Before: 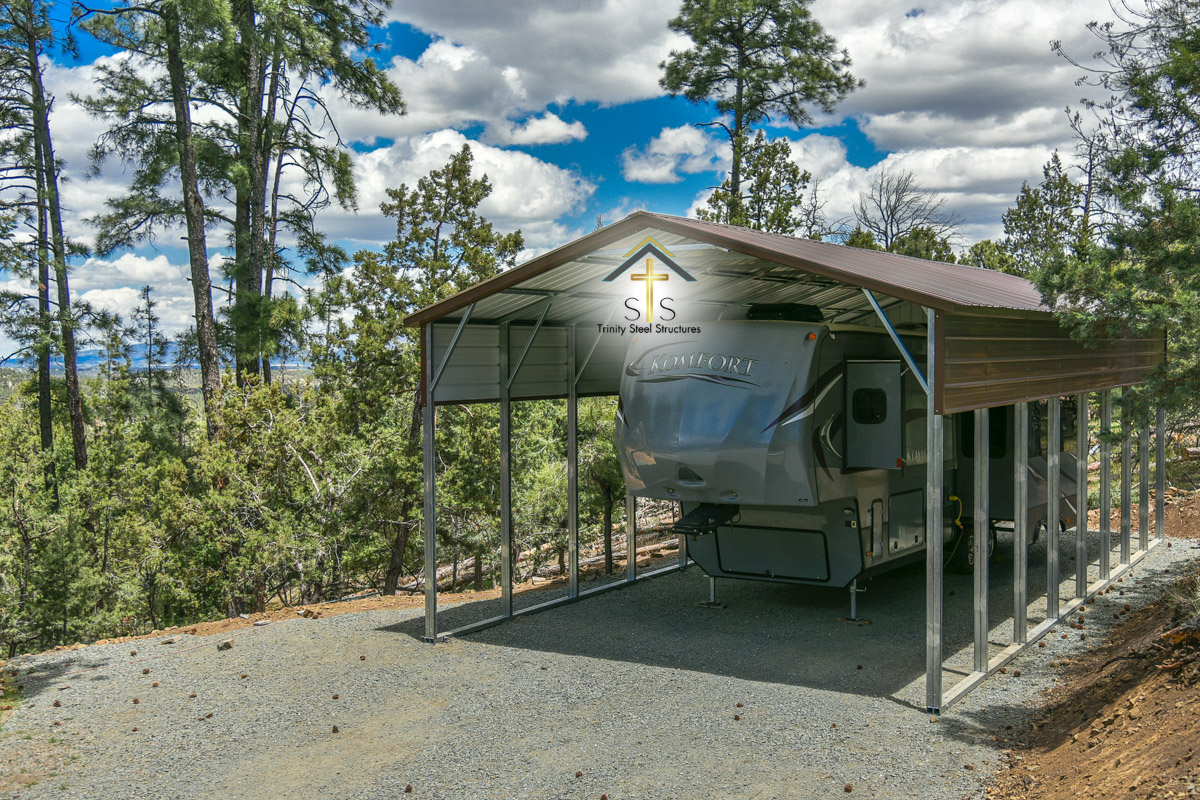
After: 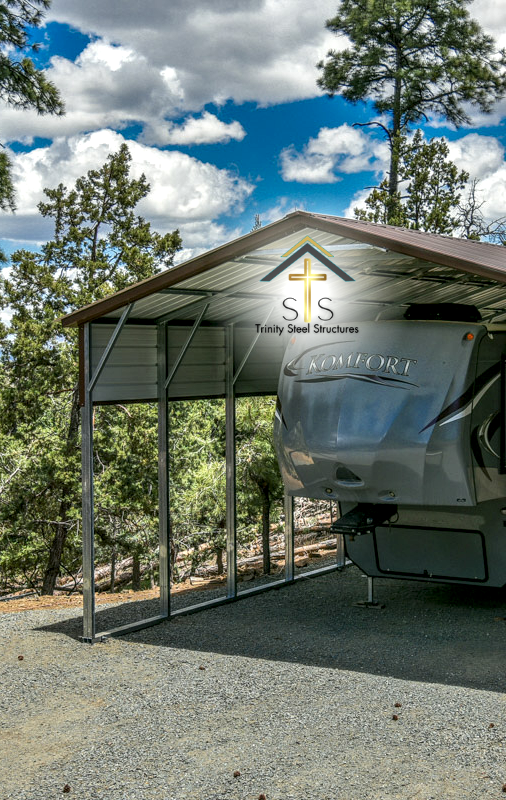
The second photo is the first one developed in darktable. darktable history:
crop: left 28.583%, right 29.231%
local contrast: highlights 20%, detail 150%
